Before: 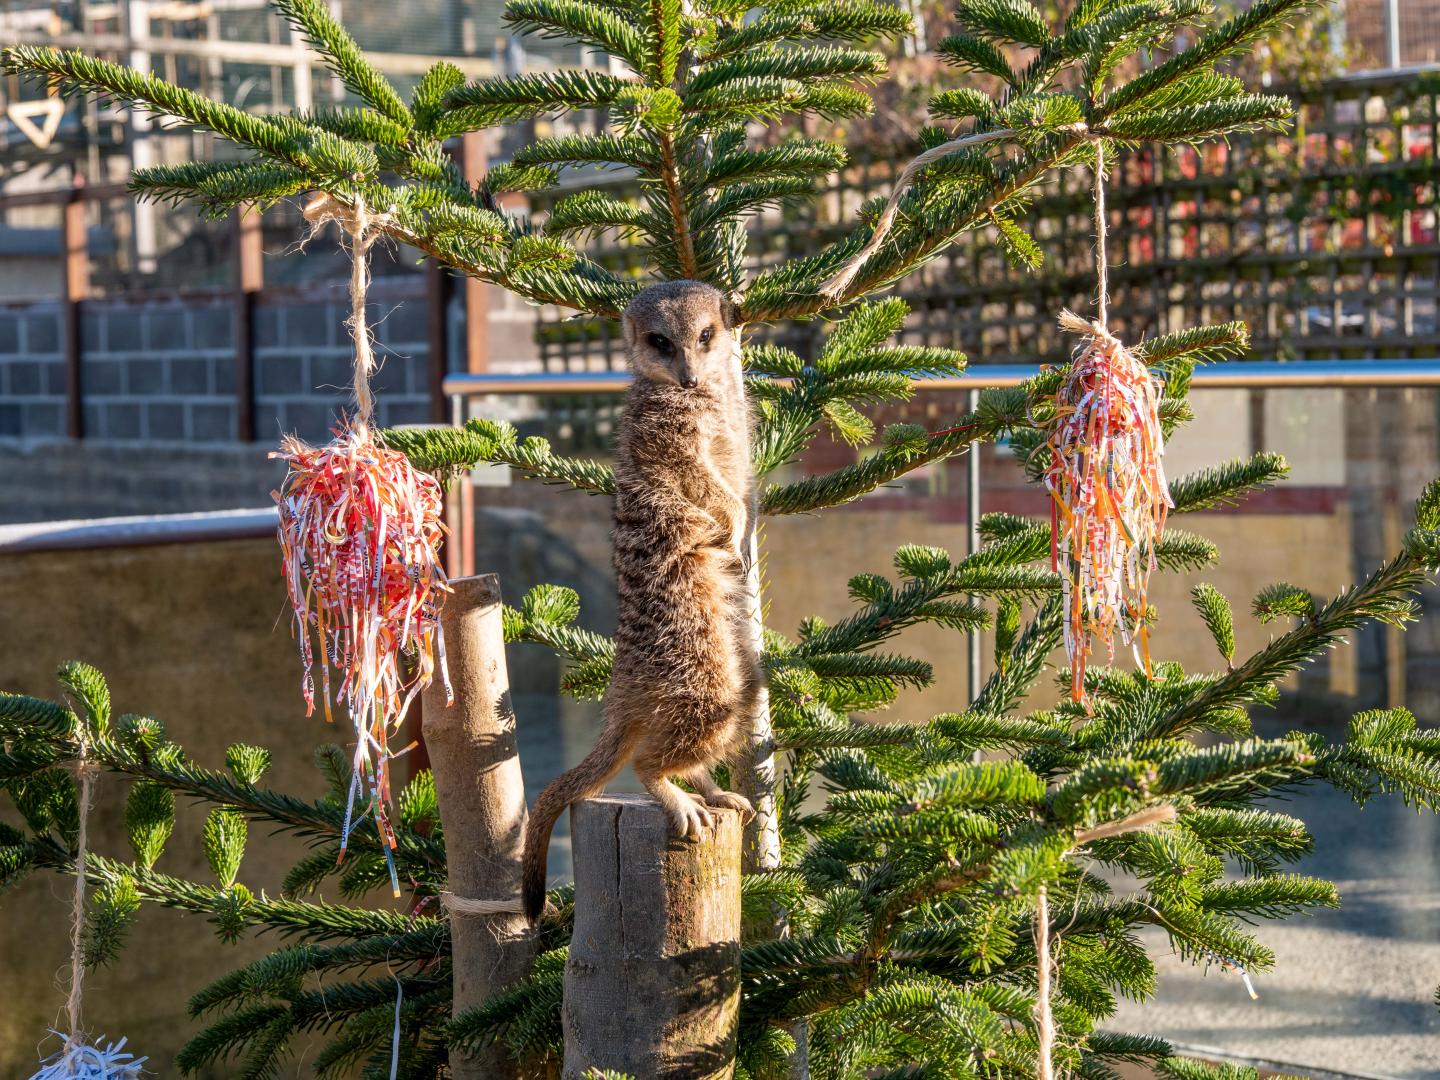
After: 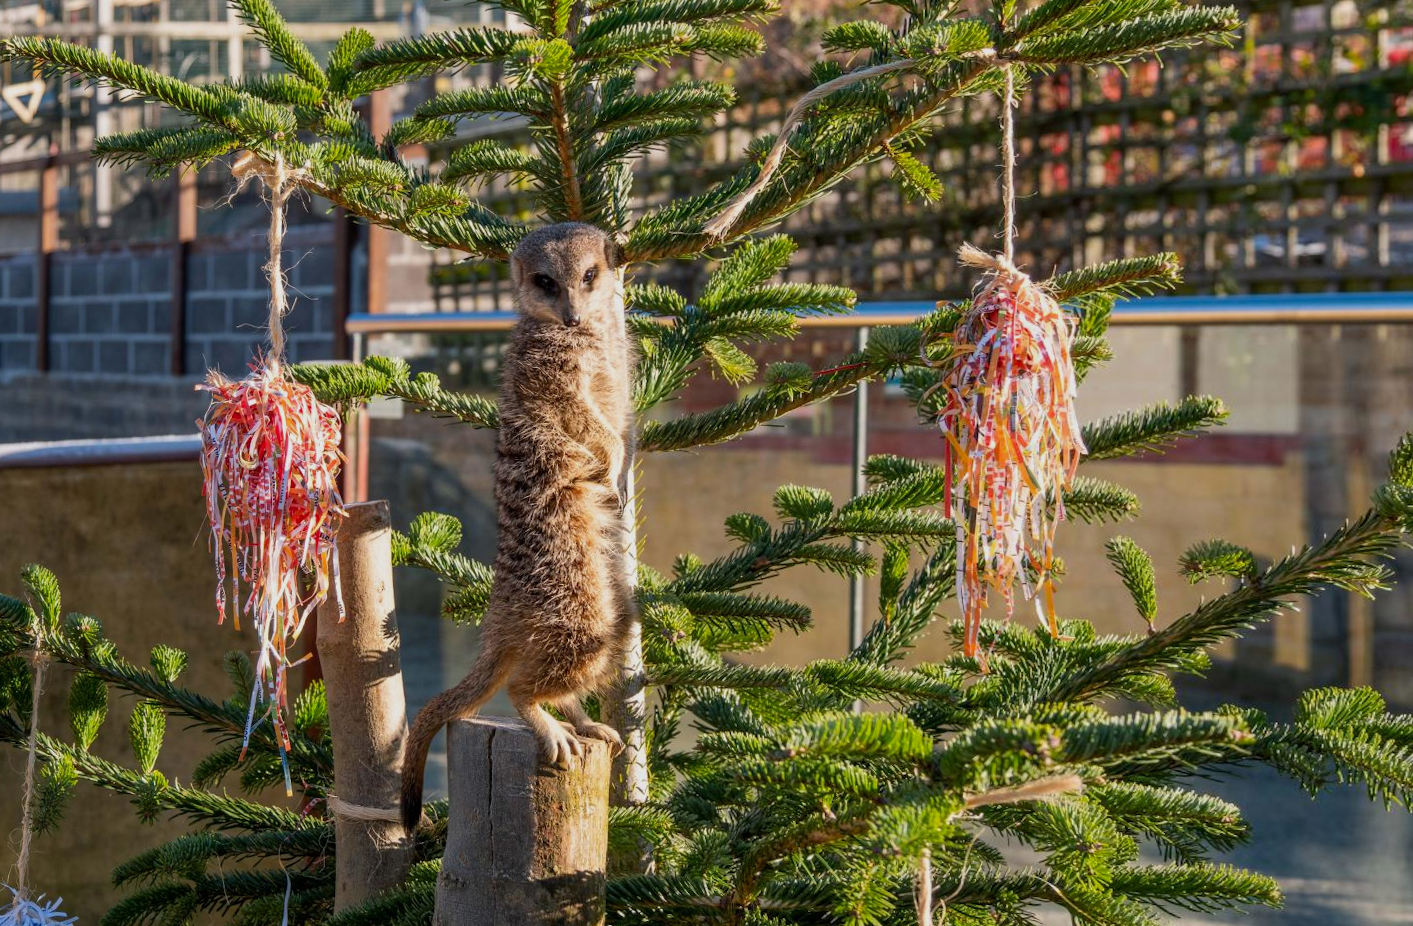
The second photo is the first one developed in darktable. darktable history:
rotate and perspective: rotation 1.69°, lens shift (vertical) -0.023, lens shift (horizontal) -0.291, crop left 0.025, crop right 0.988, crop top 0.092, crop bottom 0.842
shadows and highlights: radius 121.13, shadows 21.4, white point adjustment -9.72, highlights -14.39, soften with gaussian
